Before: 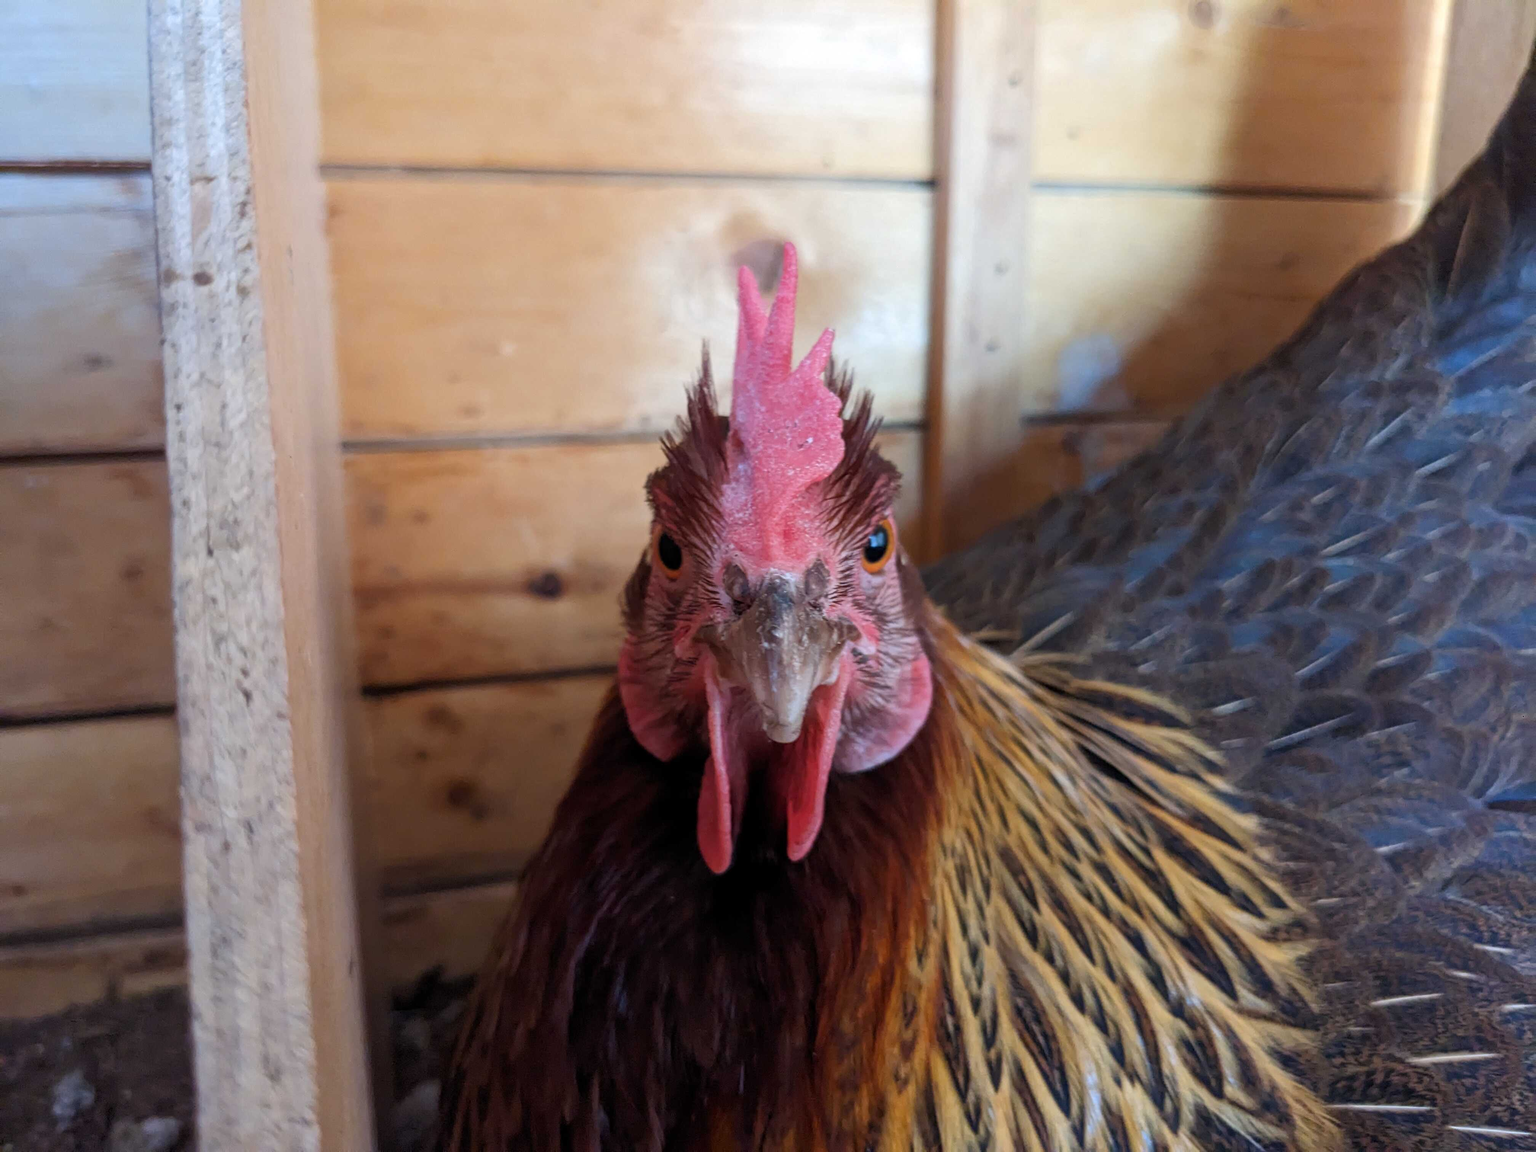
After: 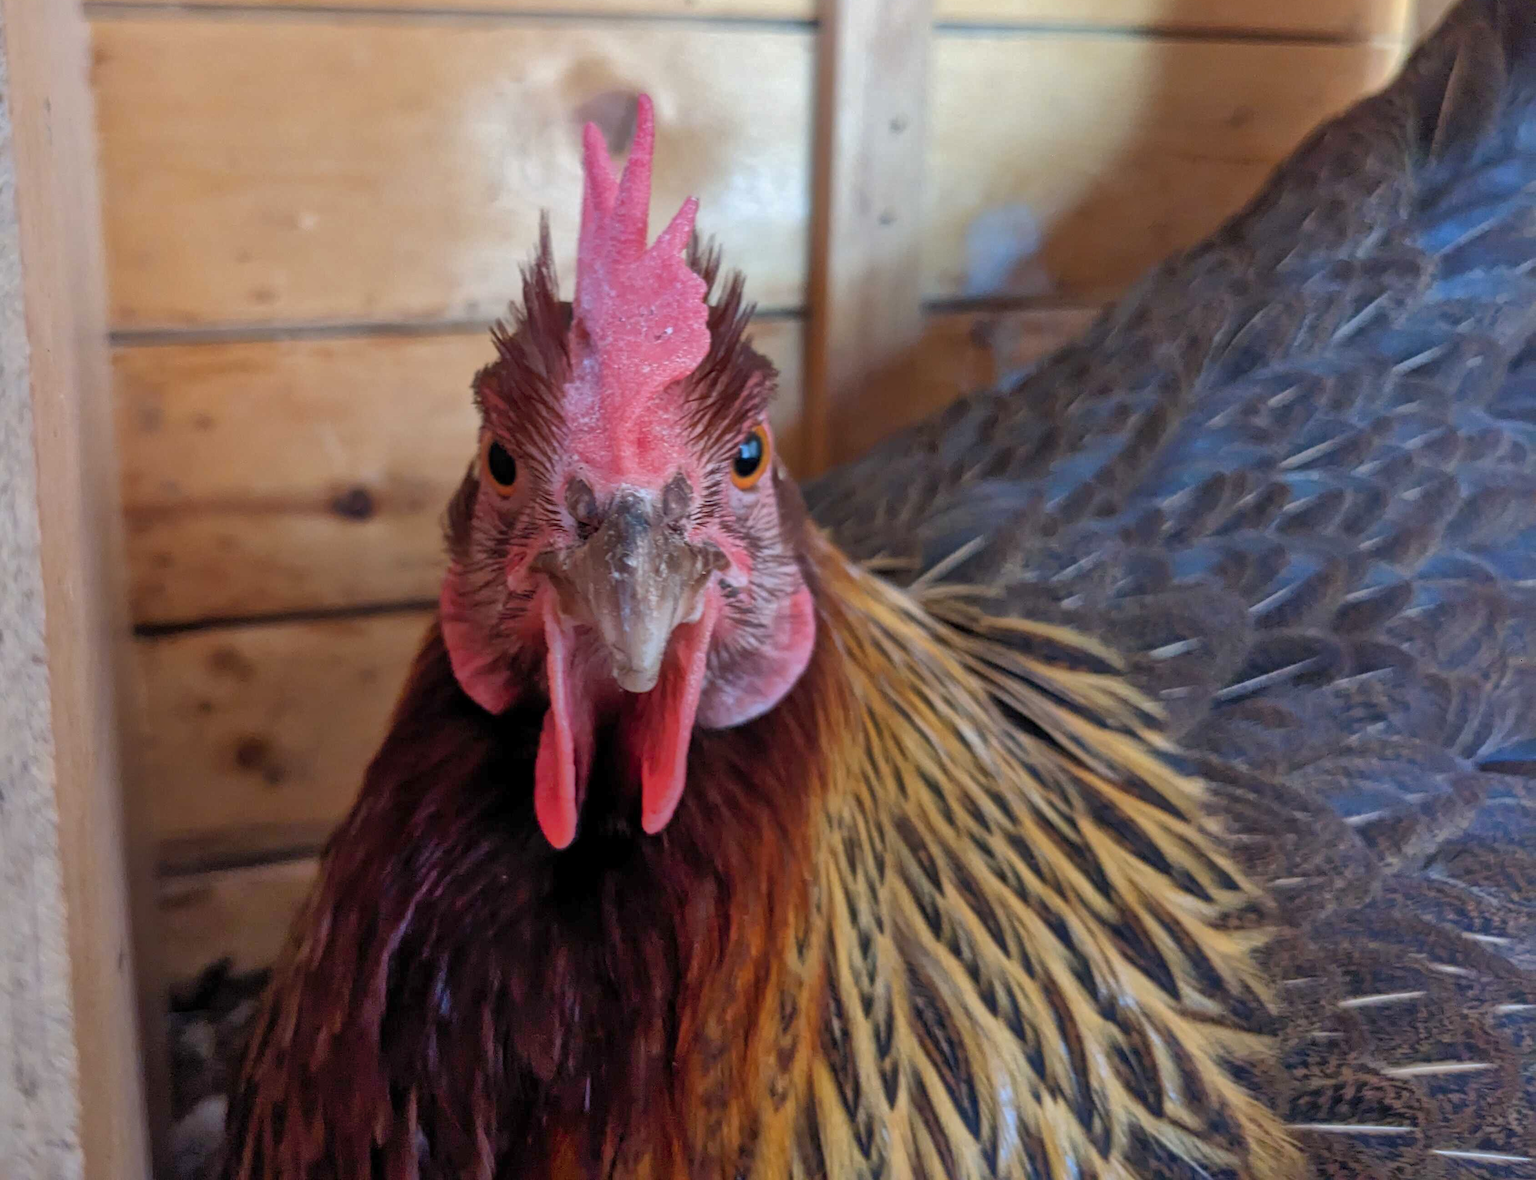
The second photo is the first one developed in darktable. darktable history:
shadows and highlights: on, module defaults
crop: left 16.315%, top 14.246%
